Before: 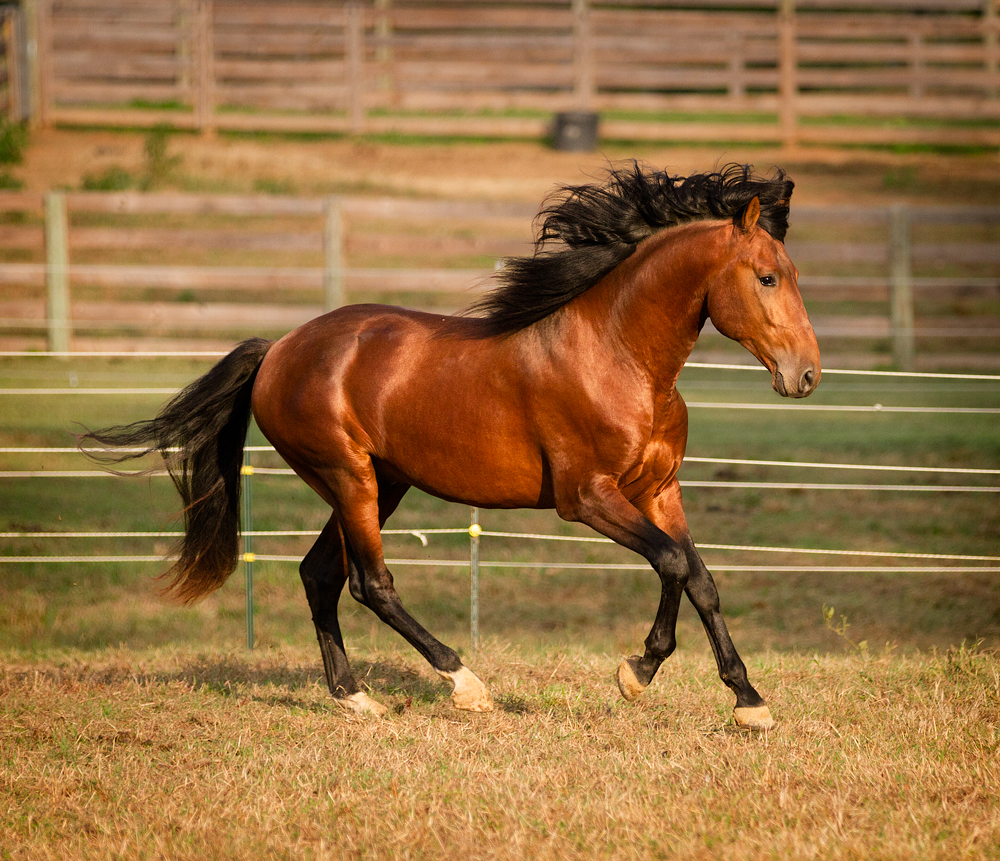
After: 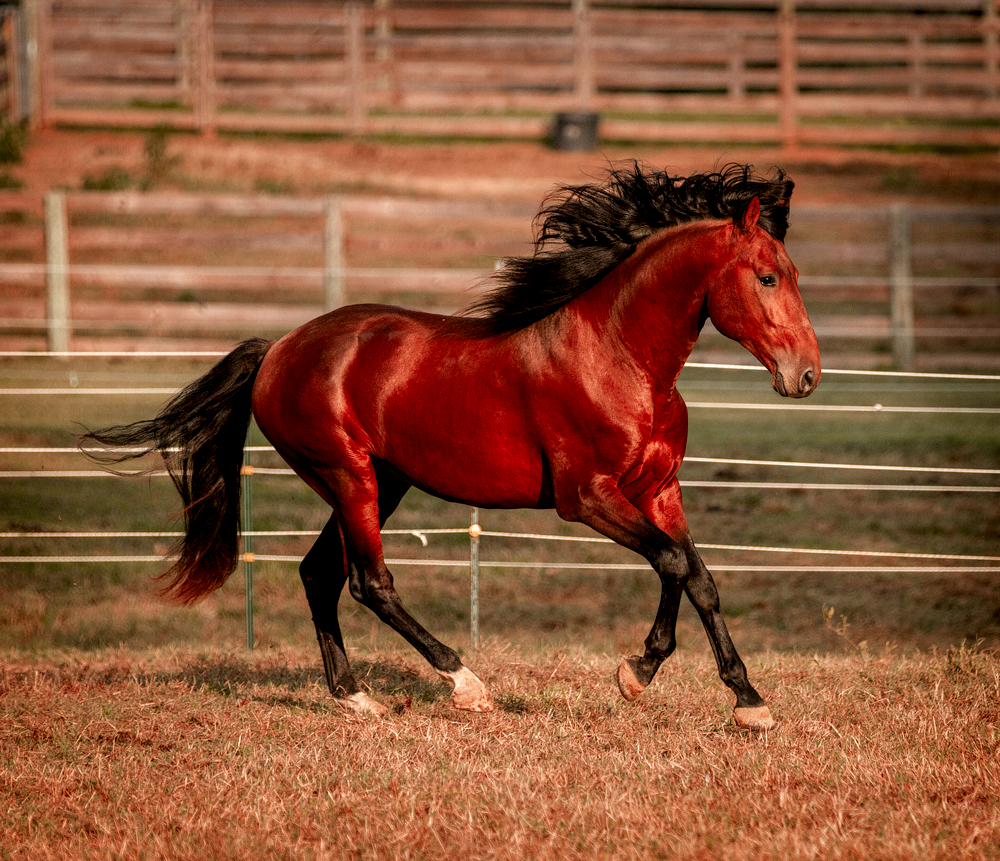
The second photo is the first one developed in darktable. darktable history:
local contrast: highlights 60%, shadows 60%, detail 160%
color zones: curves: ch0 [(0, 0.299) (0.25, 0.383) (0.456, 0.352) (0.736, 0.571)]; ch1 [(0, 0.63) (0.151, 0.568) (0.254, 0.416) (0.47, 0.558) (0.732, 0.37) (0.909, 0.492)]; ch2 [(0.004, 0.604) (0.158, 0.443) (0.257, 0.403) (0.761, 0.468)]
